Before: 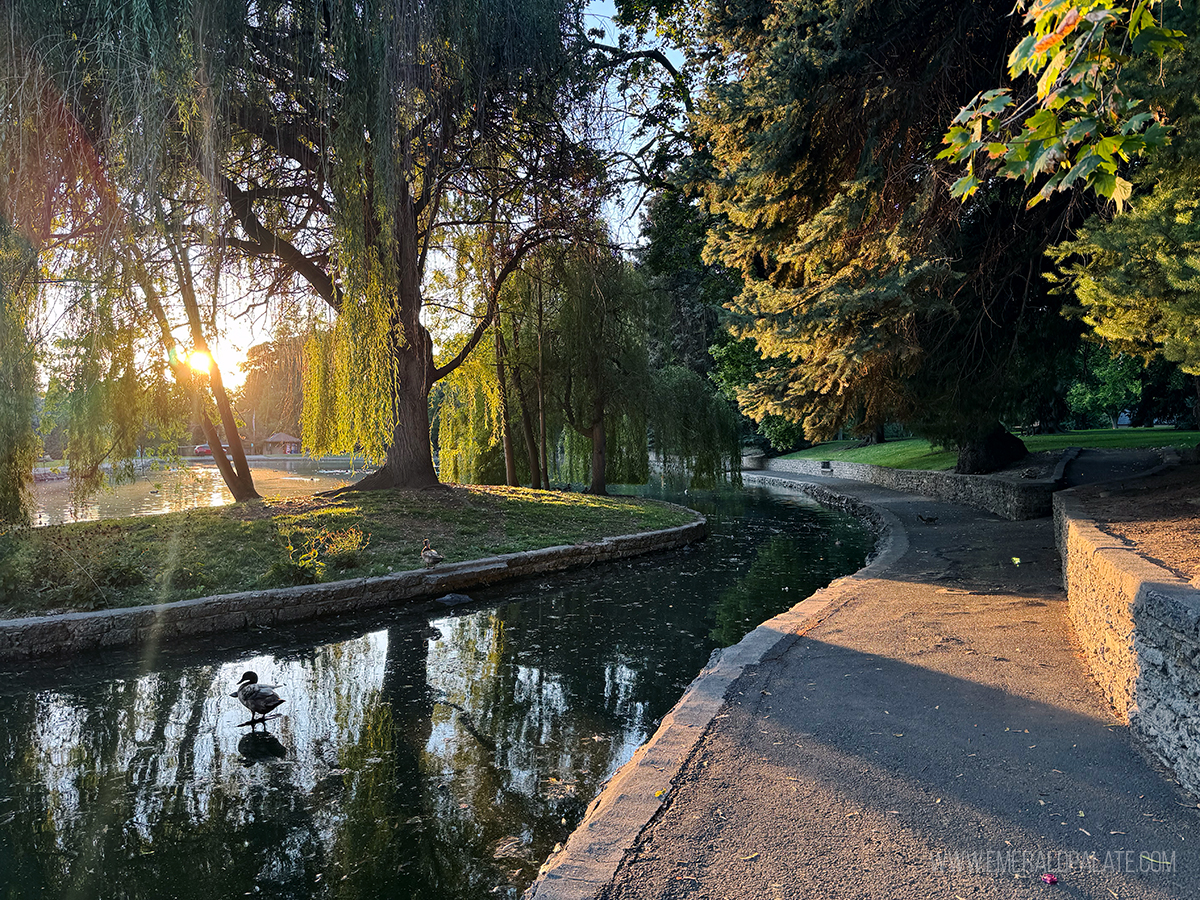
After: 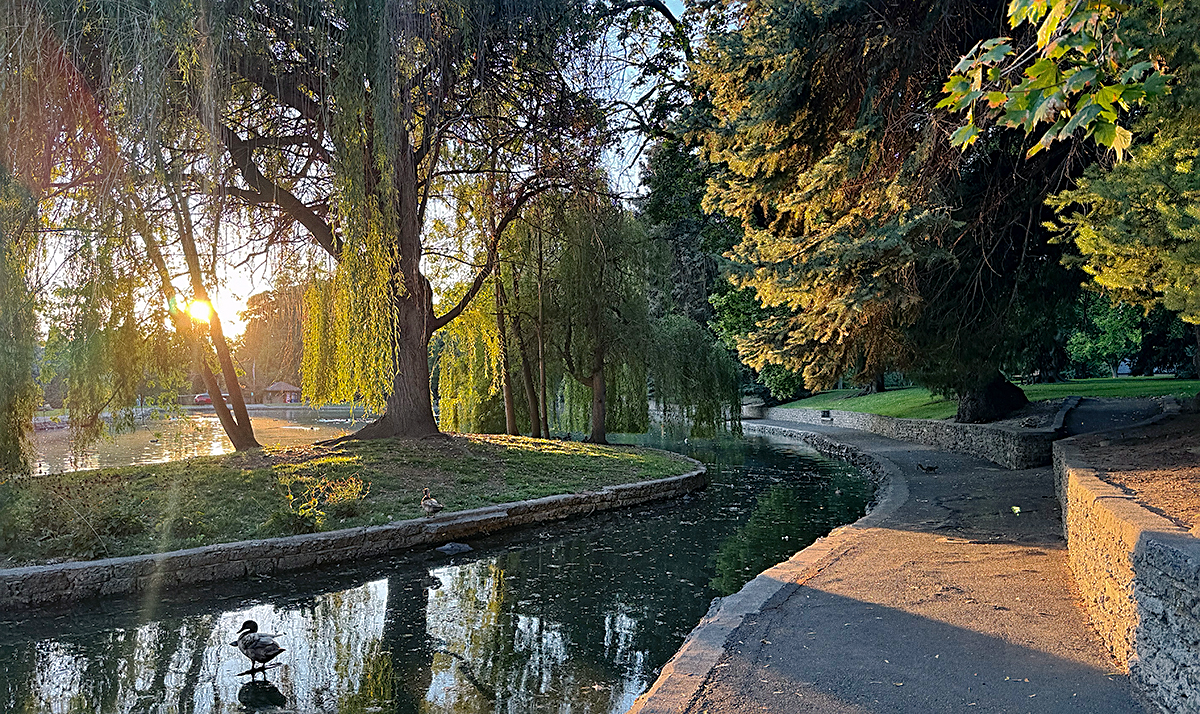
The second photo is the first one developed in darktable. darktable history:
crop and rotate: top 5.667%, bottom 14.937%
grain: coarseness 0.09 ISO
shadows and highlights: on, module defaults
sharpen: on, module defaults
